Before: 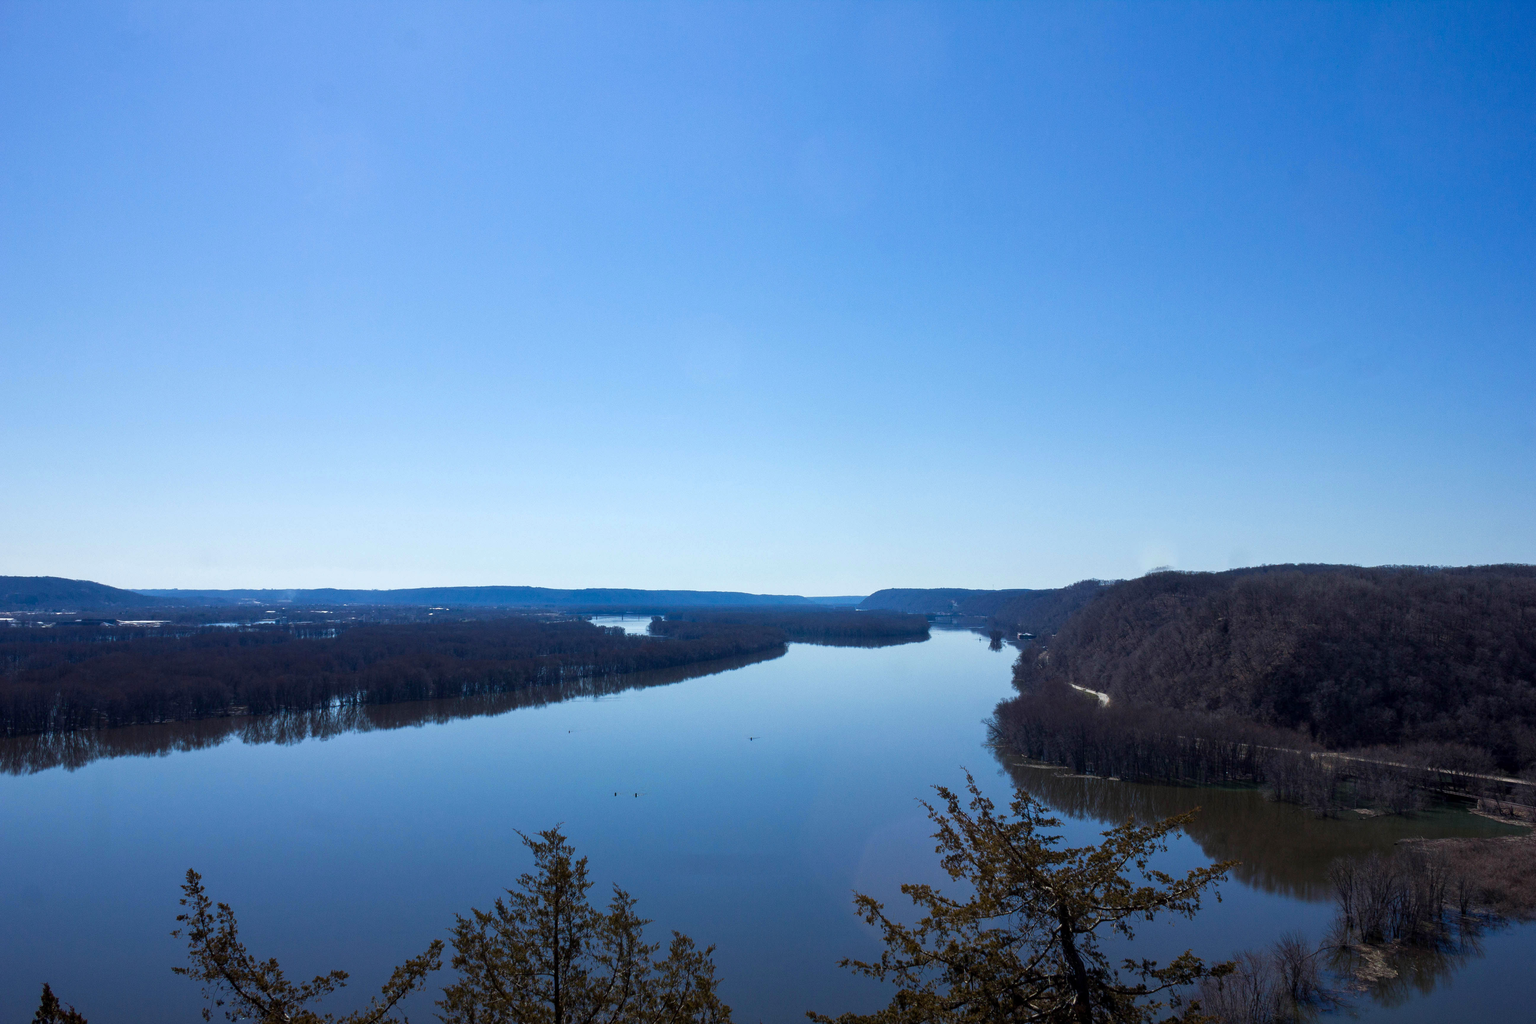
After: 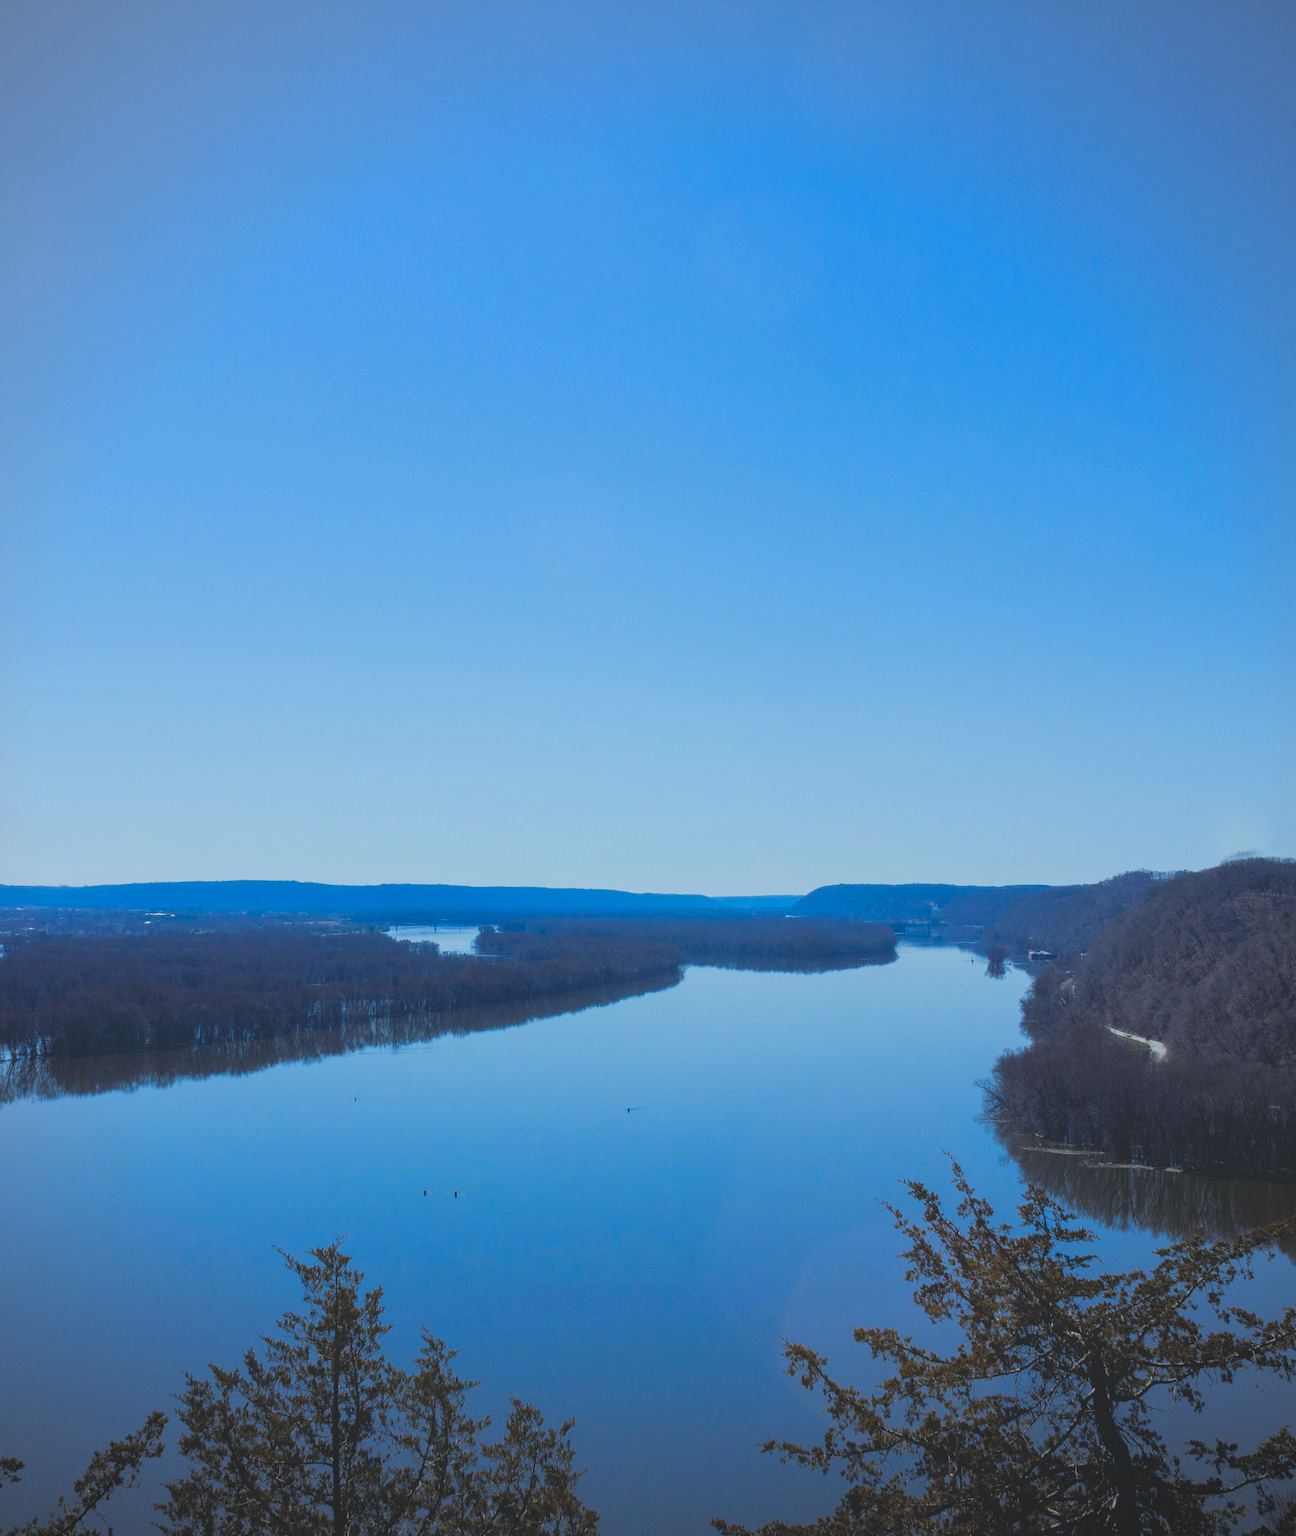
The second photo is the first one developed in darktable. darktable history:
crop: left 21.674%, right 22.086%
tone curve: curves: ch0 [(0, 0.172) (1, 0.91)], color space Lab, independent channels, preserve colors none
color correction: highlights a* -4.18, highlights b* -10.81
vignetting: fall-off radius 60.92%
filmic rgb: black relative exposure -8.15 EV, white relative exposure 3.76 EV, hardness 4.46
vibrance: vibrance 78%
